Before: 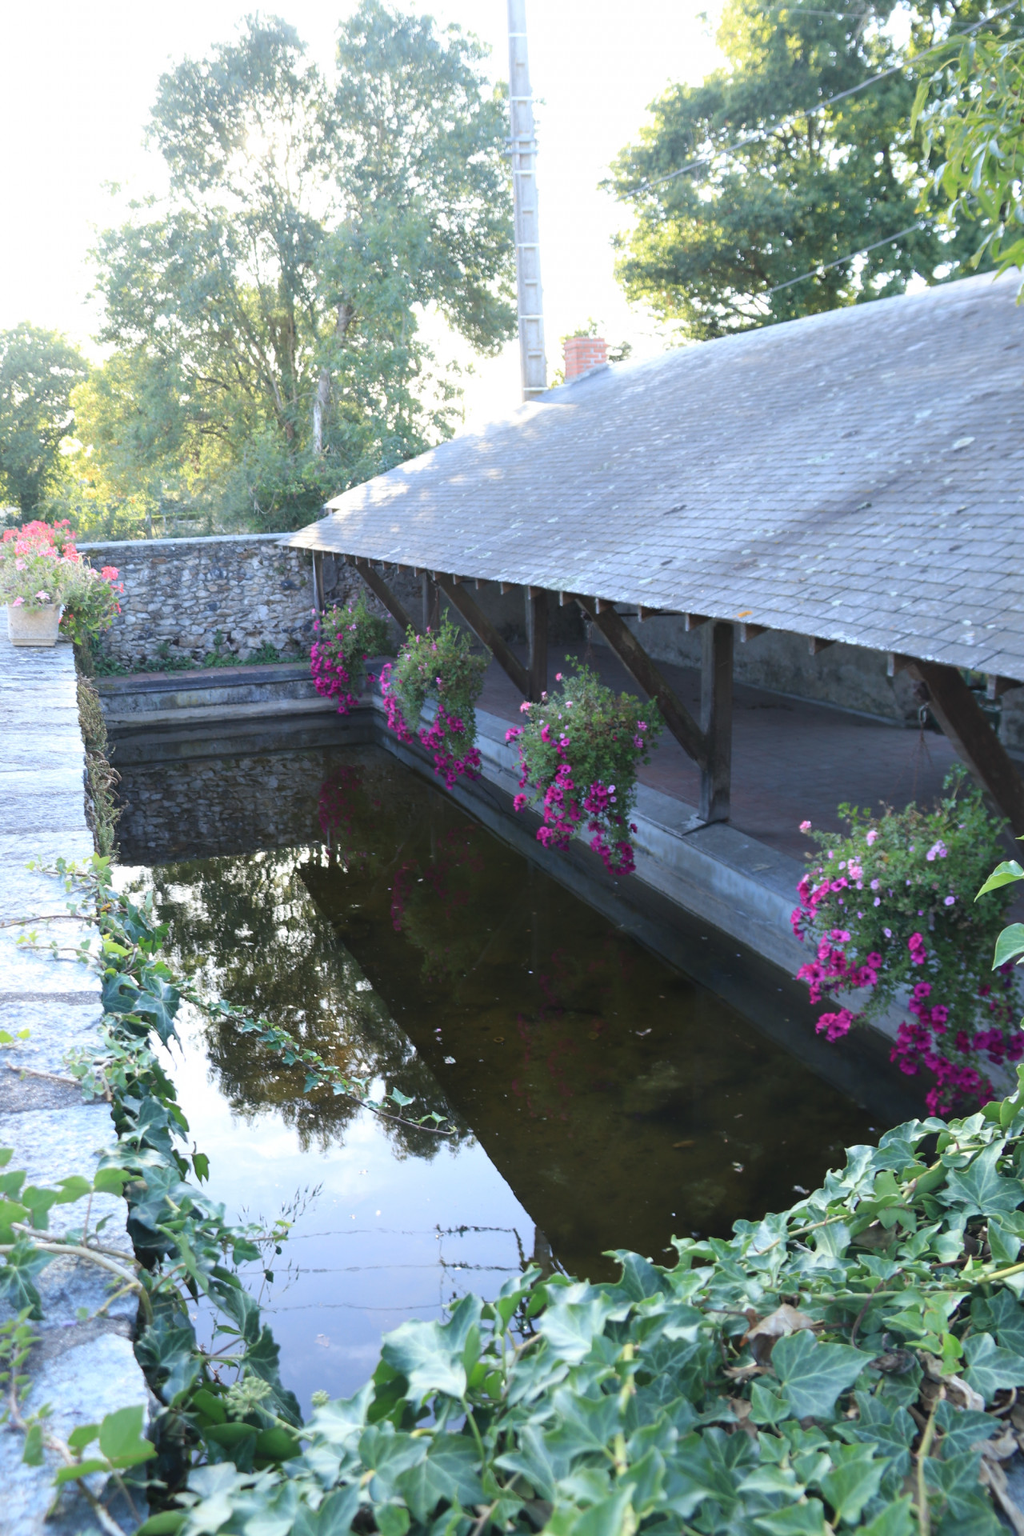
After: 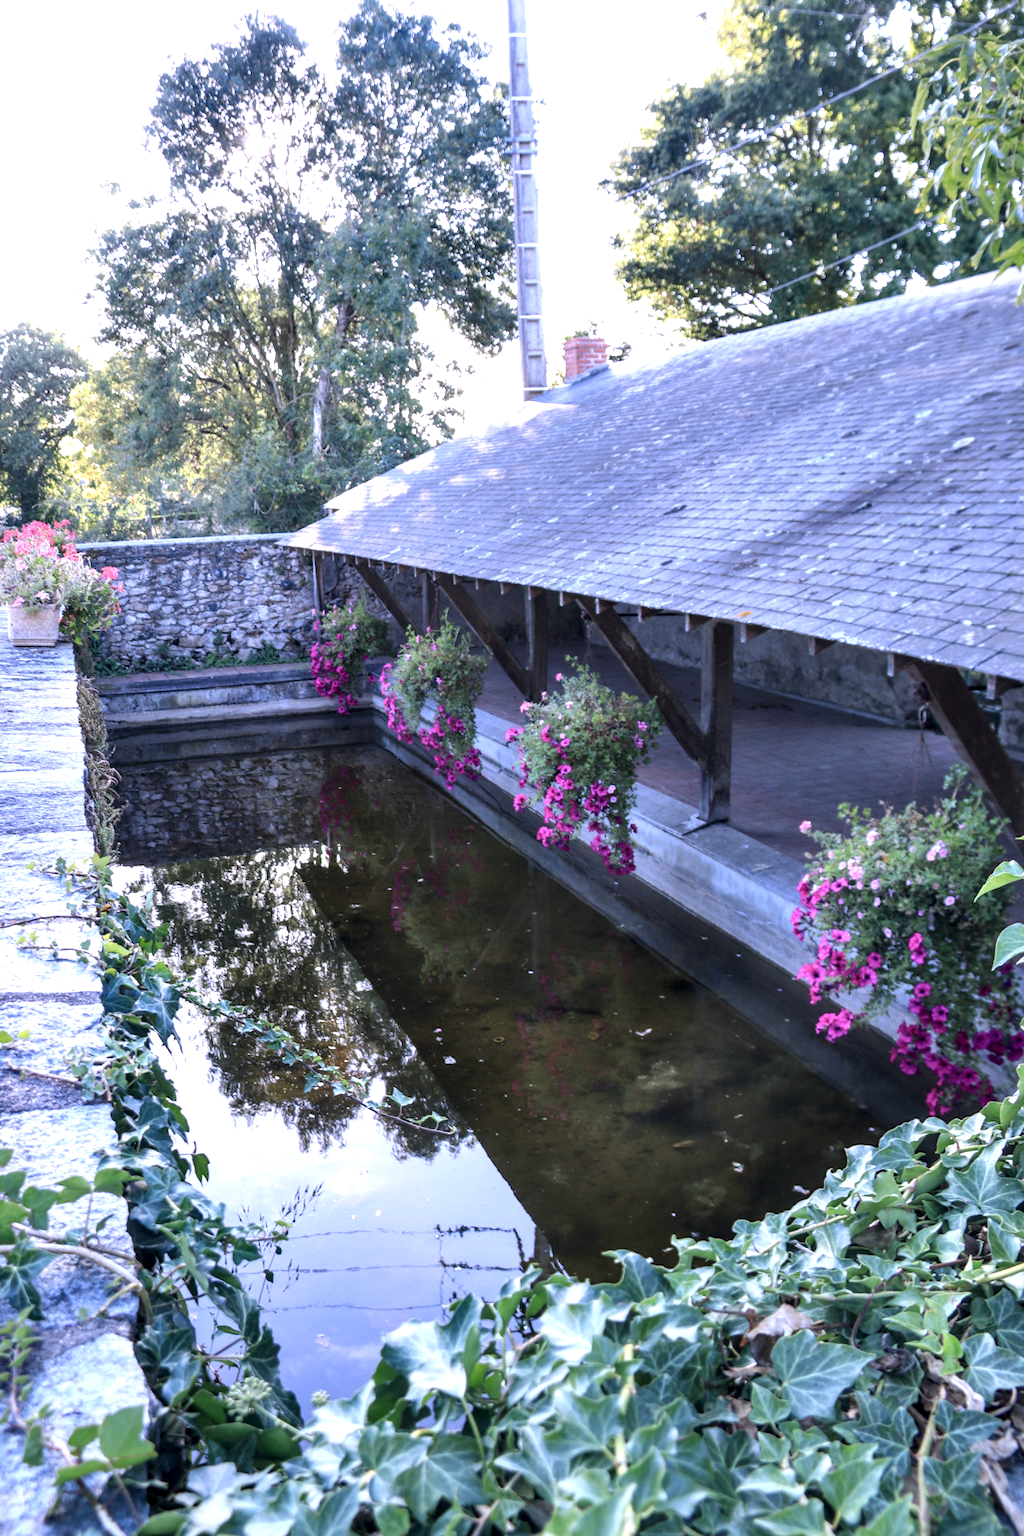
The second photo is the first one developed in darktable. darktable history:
local contrast: detail 160%
shadows and highlights: shadows 60, soften with gaussian
white balance: red 1.042, blue 1.17
